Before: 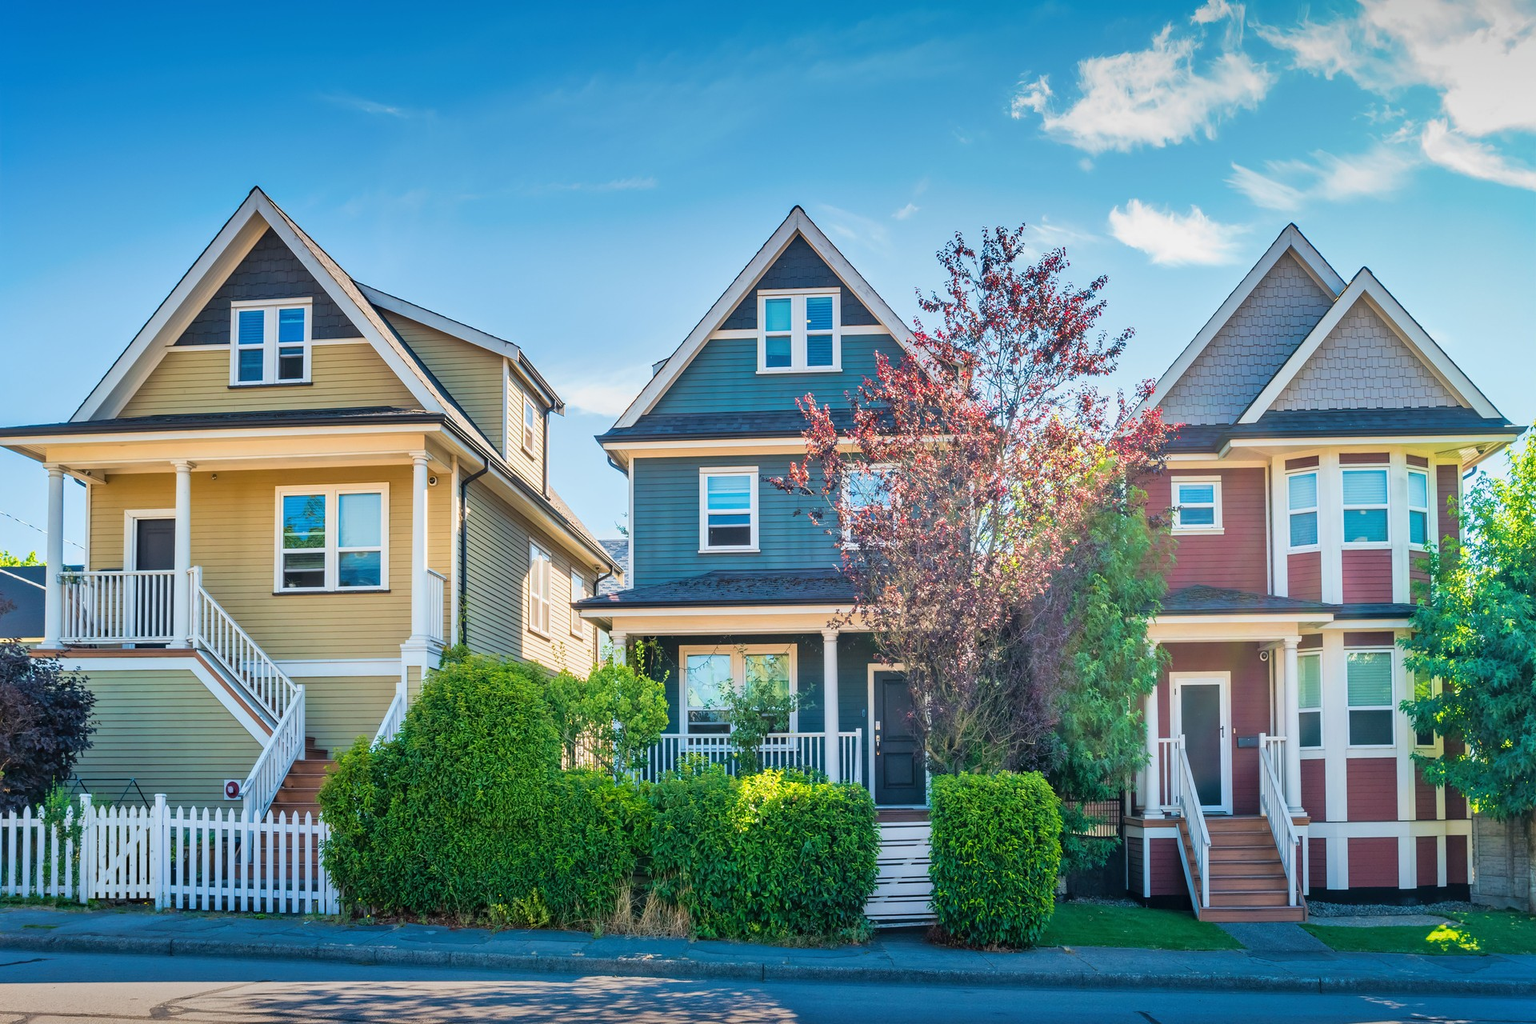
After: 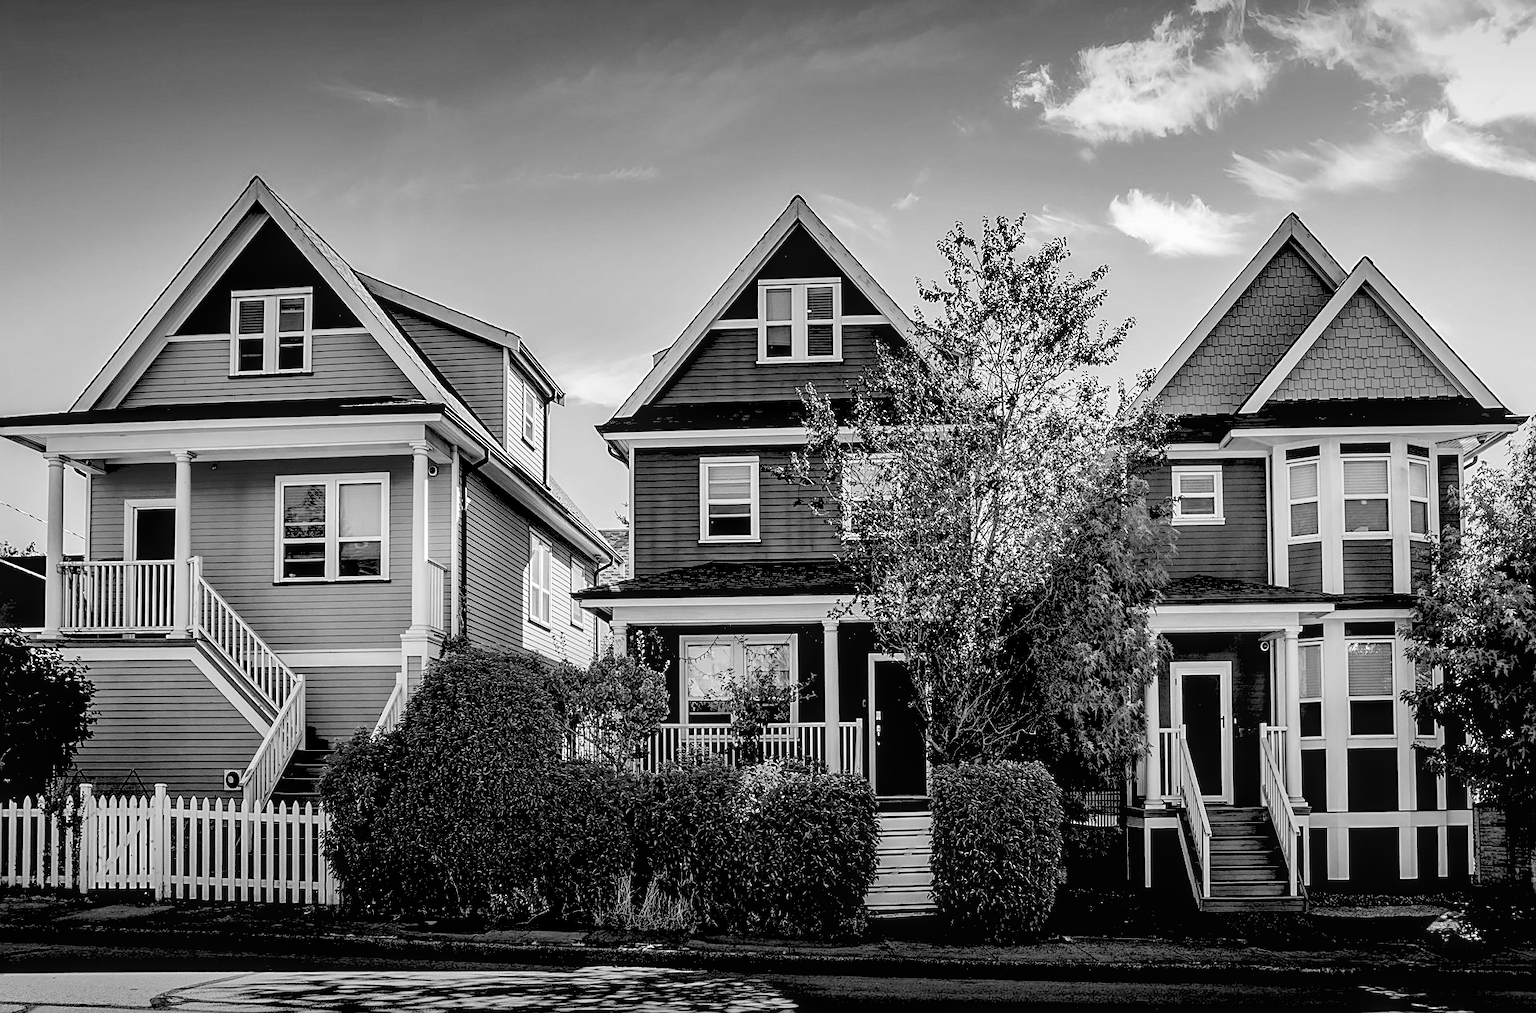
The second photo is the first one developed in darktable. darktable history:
local contrast: detail 130%
rgb levels: levels [[0.013, 0.434, 0.89], [0, 0.5, 1], [0, 0.5, 1]]
sharpen: on, module defaults
monochrome: size 1
exposure: black level correction 0.1, exposure -0.092 EV, compensate highlight preservation false
crop: top 1.049%, right 0.001%
